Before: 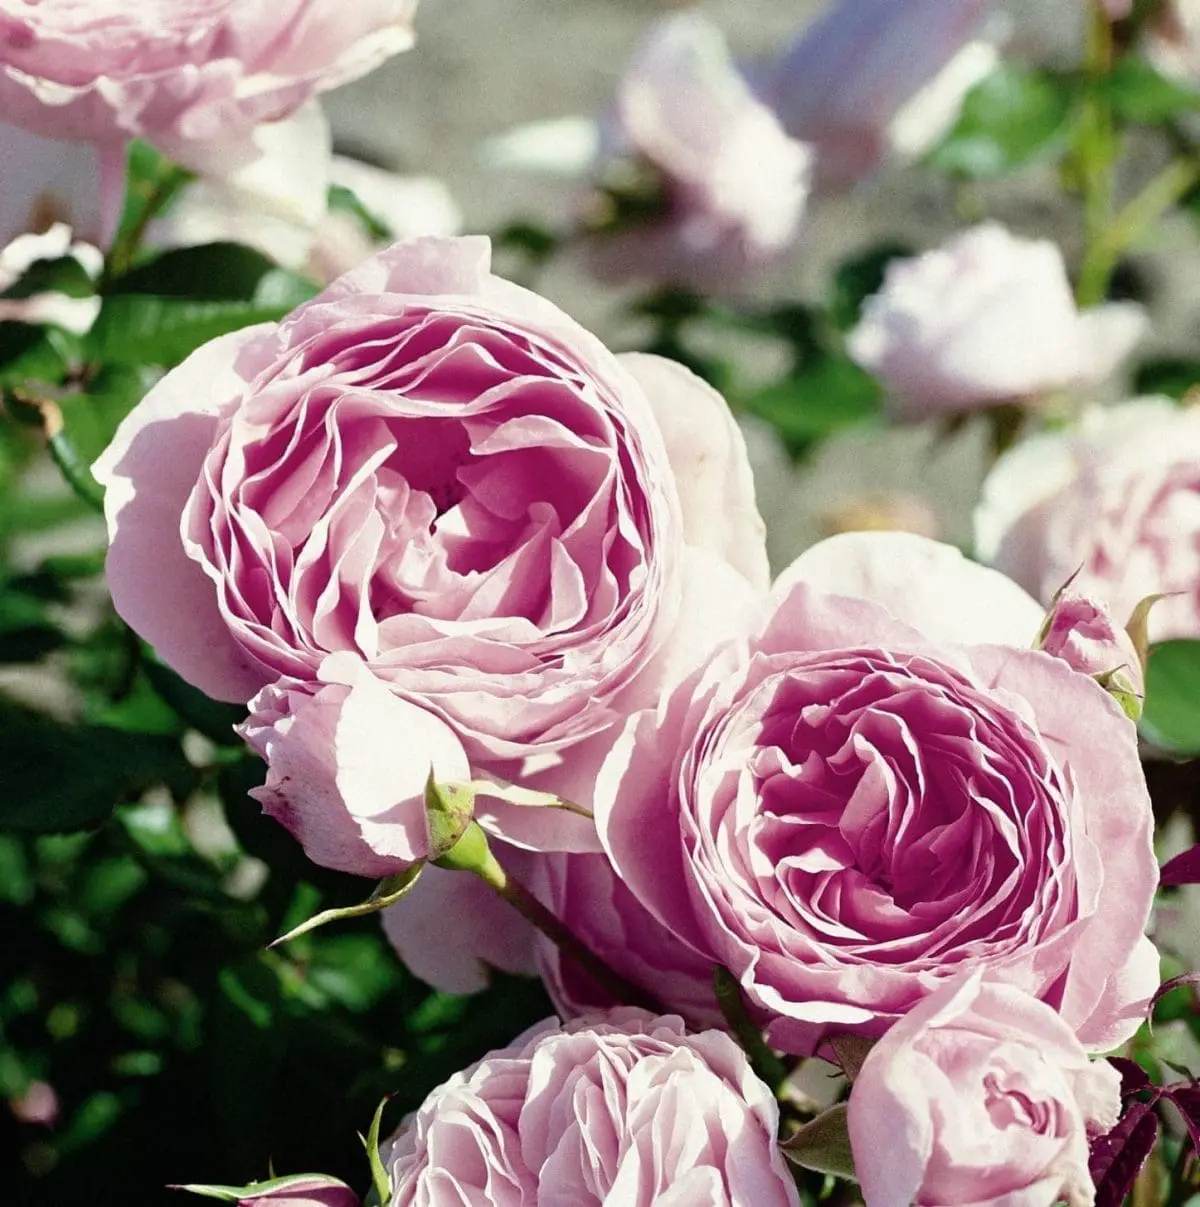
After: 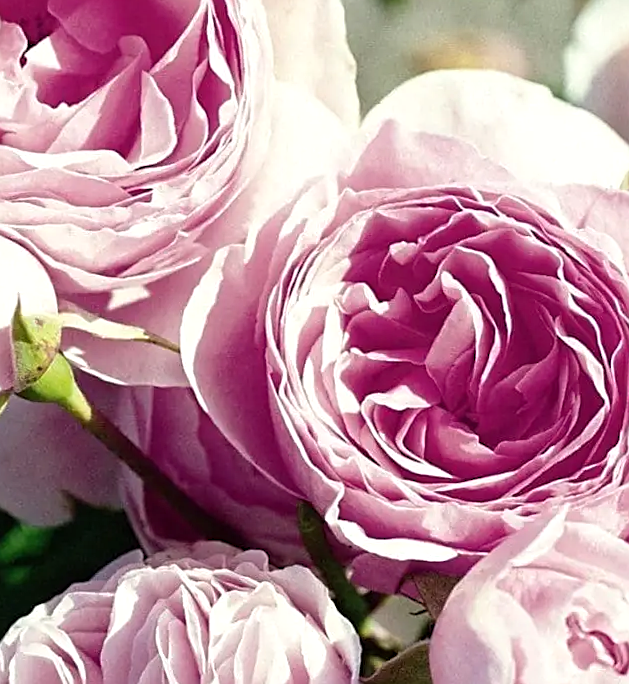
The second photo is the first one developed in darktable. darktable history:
sharpen: on, module defaults
rotate and perspective: rotation 0.8°, automatic cropping off
crop: left 34.479%, top 38.822%, right 13.718%, bottom 5.172%
levels: levels [0, 0.476, 0.951]
